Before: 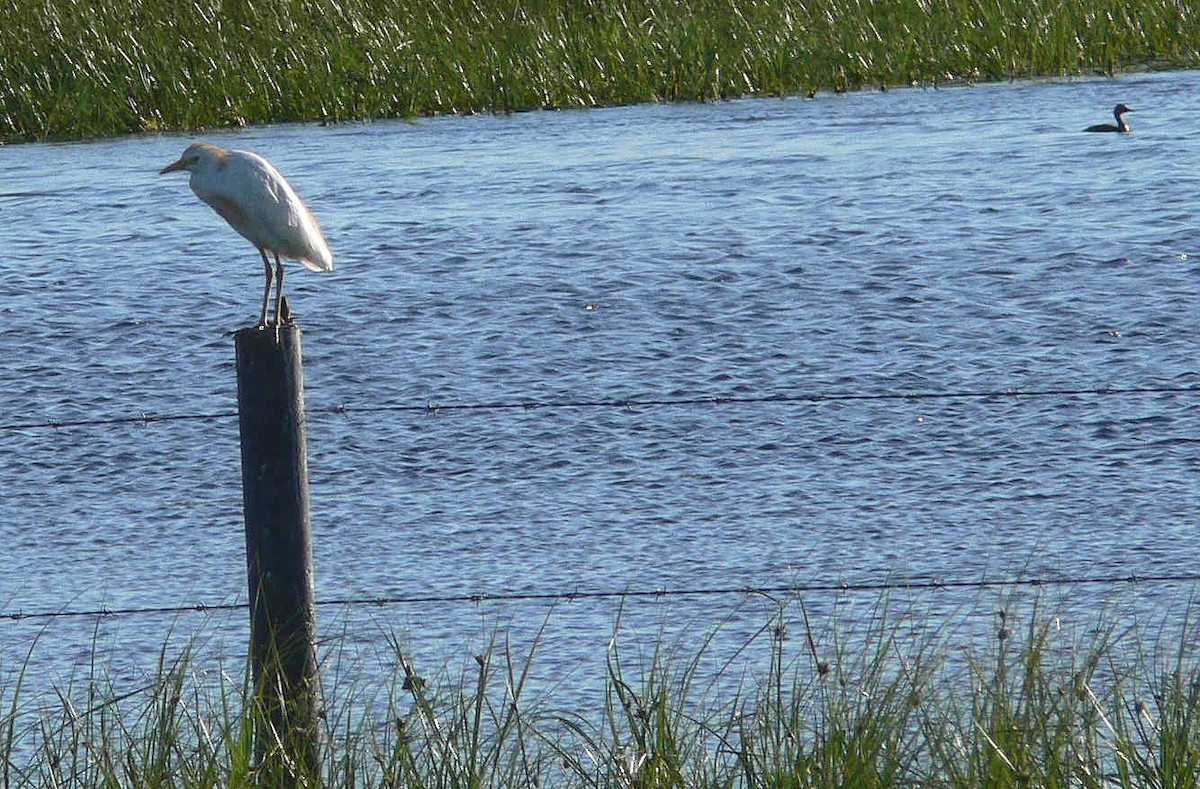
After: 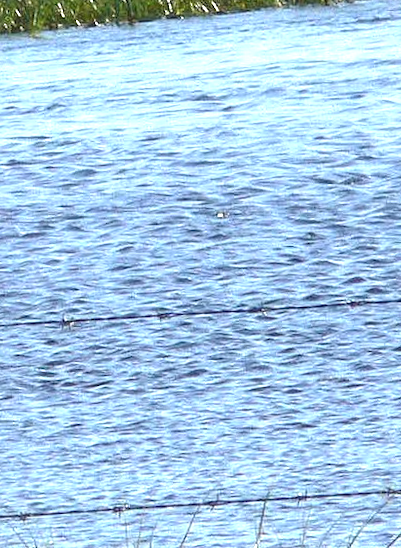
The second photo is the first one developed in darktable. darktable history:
crop and rotate: left 29.476%, top 10.214%, right 35.32%, bottom 17.333%
rotate and perspective: rotation -2.12°, lens shift (vertical) 0.009, lens shift (horizontal) -0.008, automatic cropping original format, crop left 0.036, crop right 0.964, crop top 0.05, crop bottom 0.959
exposure: black level correction 0, exposure 1.1 EV, compensate exposure bias true, compensate highlight preservation false
